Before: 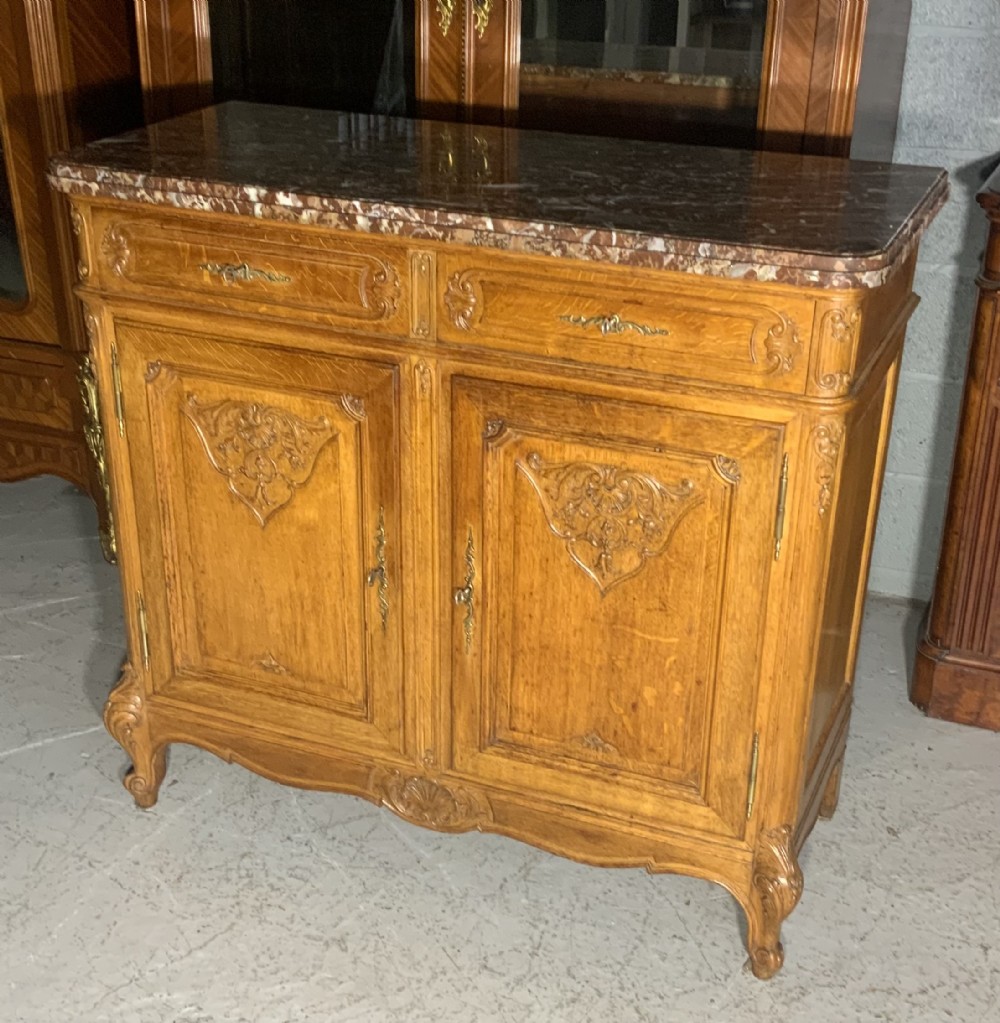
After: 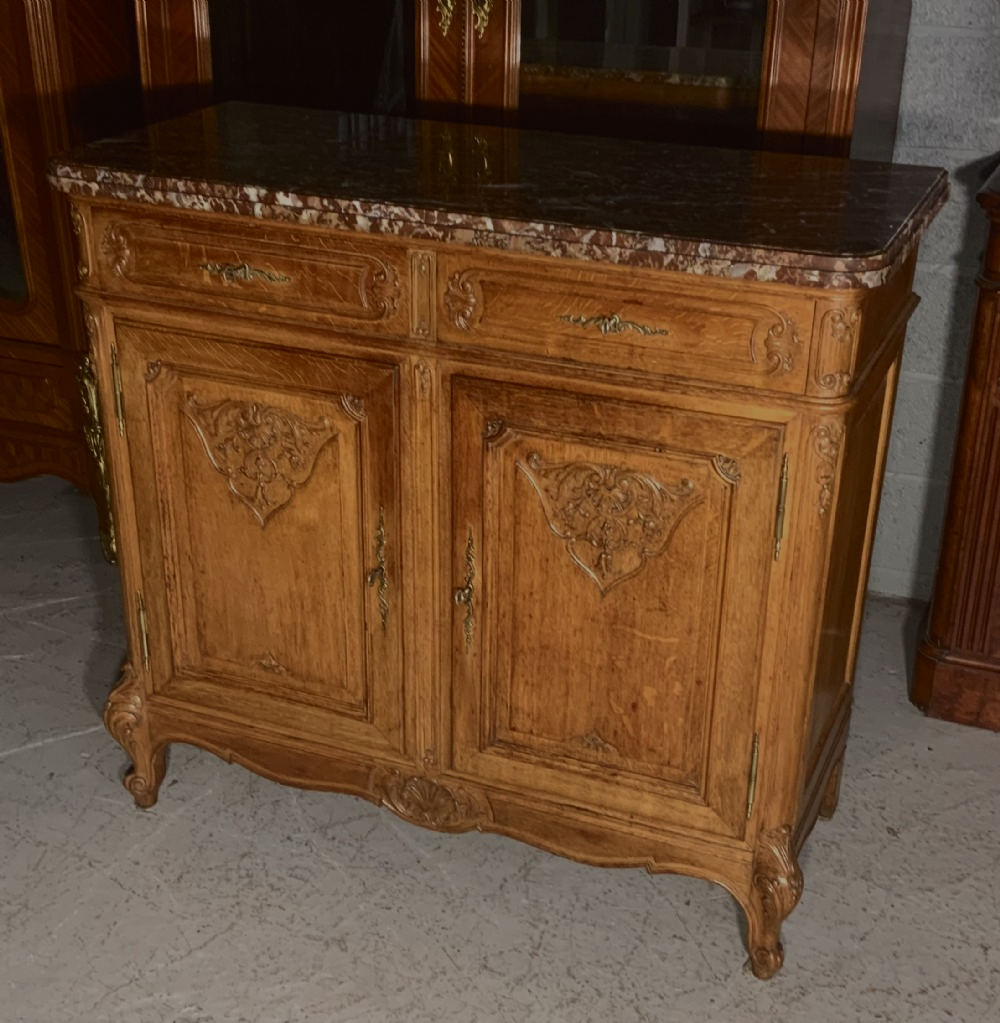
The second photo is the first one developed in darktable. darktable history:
tone curve: curves: ch0 [(0, 0.019) (0.204, 0.162) (0.491, 0.519) (0.748, 0.765) (1, 0.919)]; ch1 [(0, 0) (0.179, 0.173) (0.322, 0.32) (0.442, 0.447) (0.496, 0.504) (0.566, 0.585) (0.761, 0.803) (1, 1)]; ch2 [(0, 0) (0.434, 0.447) (0.483, 0.487) (0.555, 0.563) (0.697, 0.68) (1, 1)], color space Lab, independent channels, preserve colors none
exposure: exposure -1.468 EV, compensate highlight preservation false
